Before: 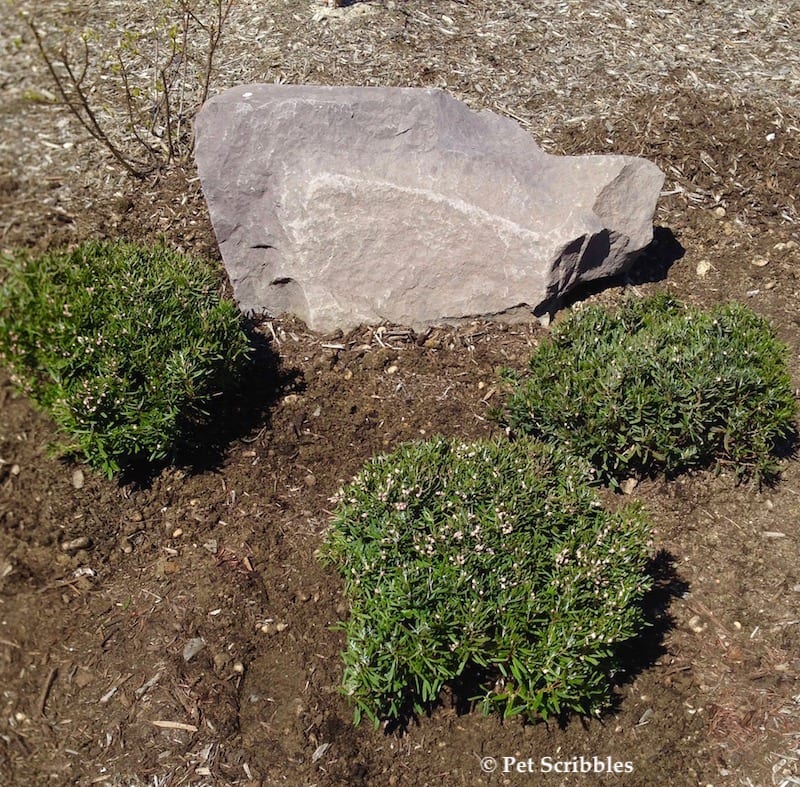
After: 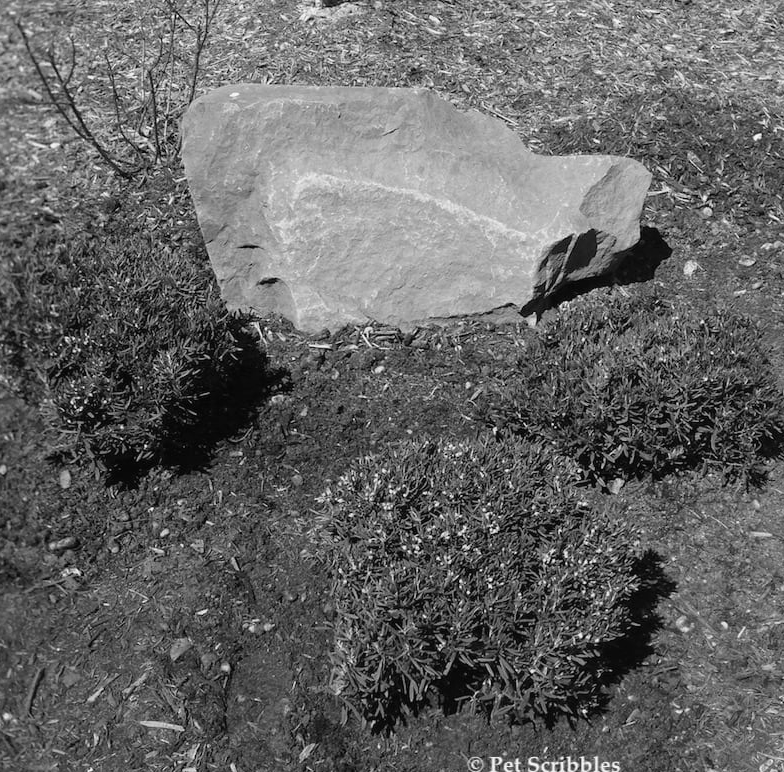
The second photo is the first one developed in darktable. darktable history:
crop: left 1.695%, right 0.271%, bottom 1.842%
tone curve: curves: ch0 [(0, 0) (0.003, 0.013) (0.011, 0.017) (0.025, 0.028) (0.044, 0.049) (0.069, 0.07) (0.1, 0.103) (0.136, 0.143) (0.177, 0.186) (0.224, 0.232) (0.277, 0.282) (0.335, 0.333) (0.399, 0.405) (0.468, 0.477) (0.543, 0.54) (0.623, 0.627) (0.709, 0.709) (0.801, 0.798) (0.898, 0.902) (1, 1)], color space Lab, linked channels, preserve colors none
color calibration: output gray [0.21, 0.42, 0.37, 0], illuminant same as pipeline (D50), adaptation XYZ, x 0.346, y 0.357, temperature 5009.07 K
